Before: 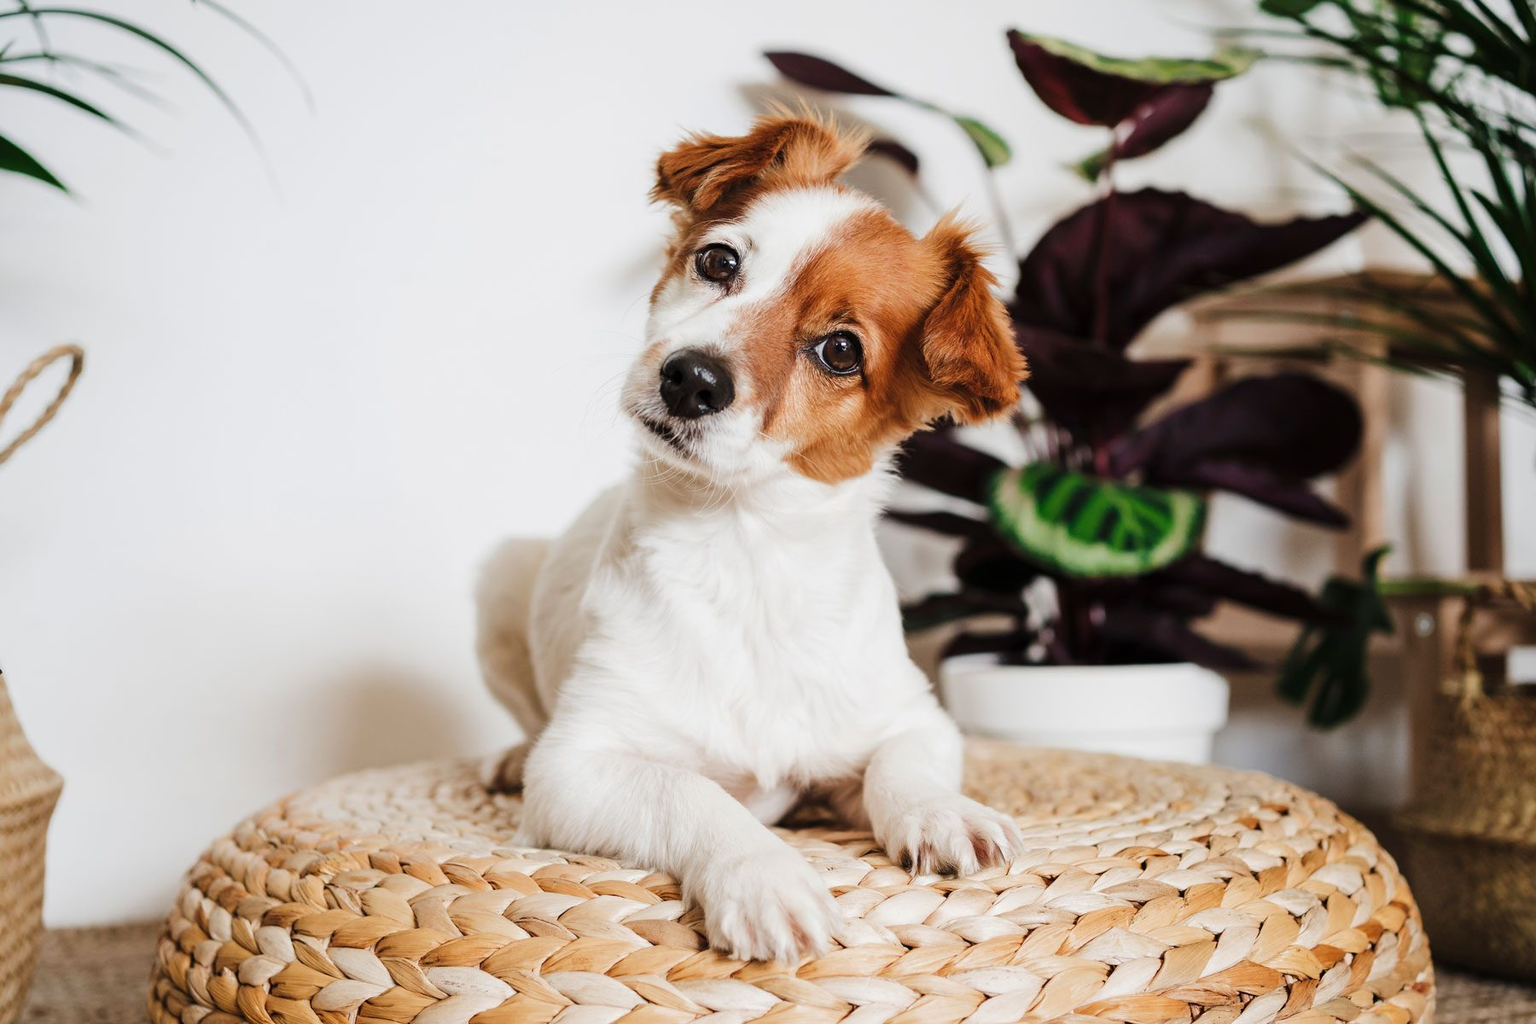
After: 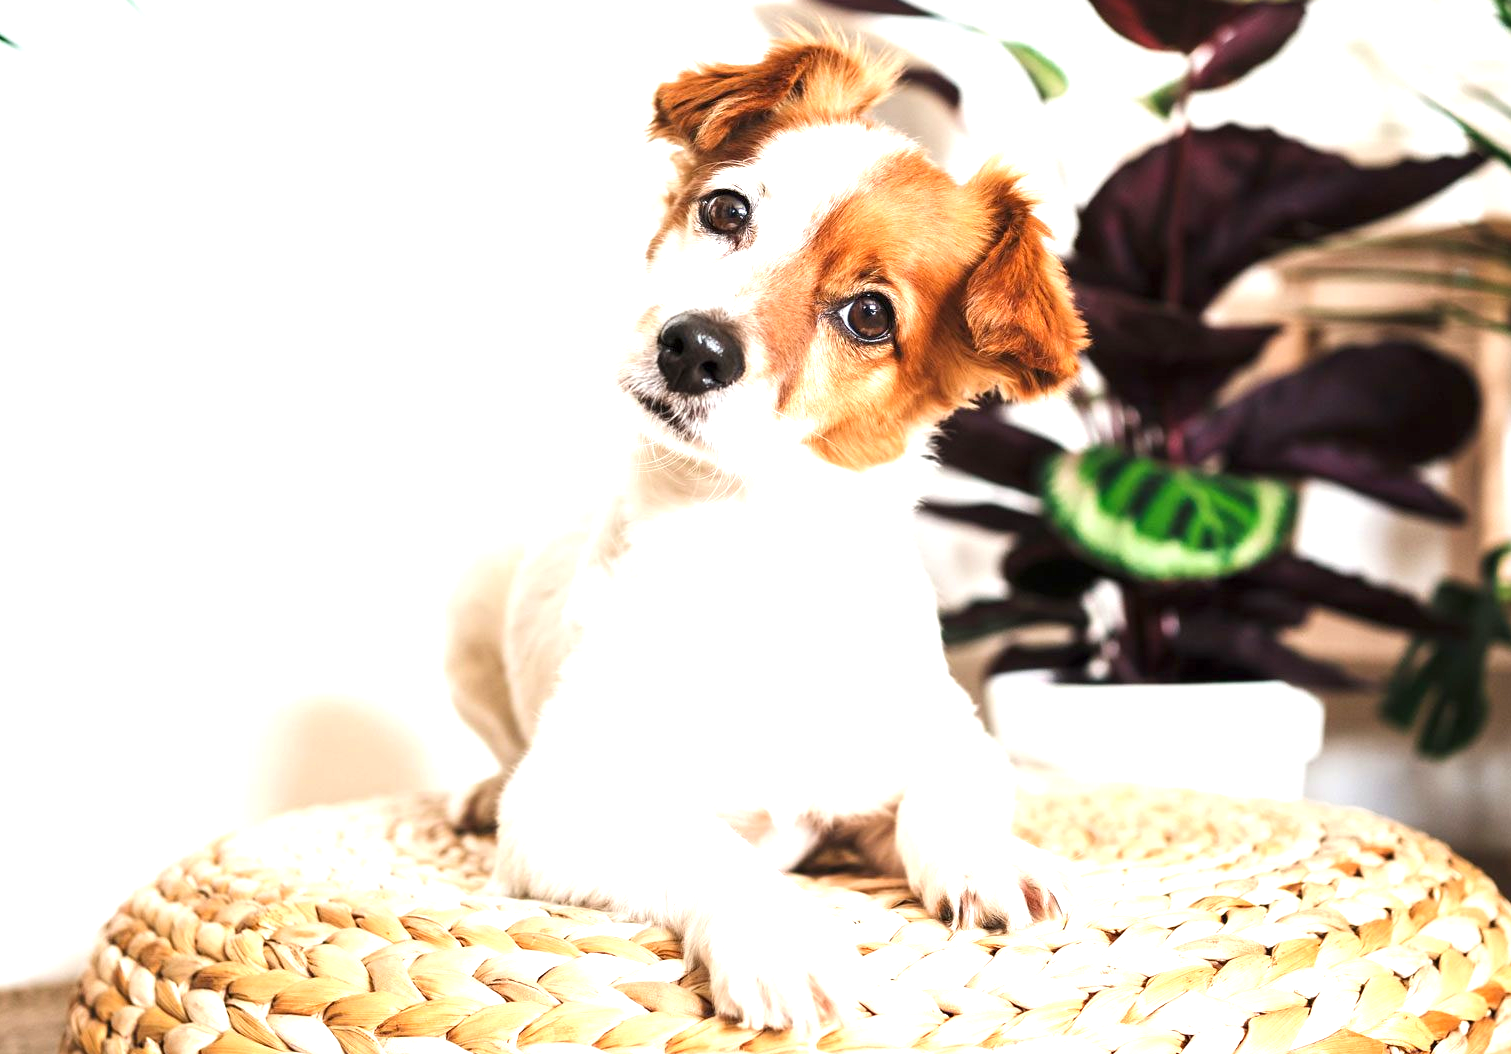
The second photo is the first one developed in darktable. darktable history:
exposure: exposure 1.232 EV, compensate highlight preservation false
crop: left 6.461%, top 8.04%, right 9.548%, bottom 4.105%
